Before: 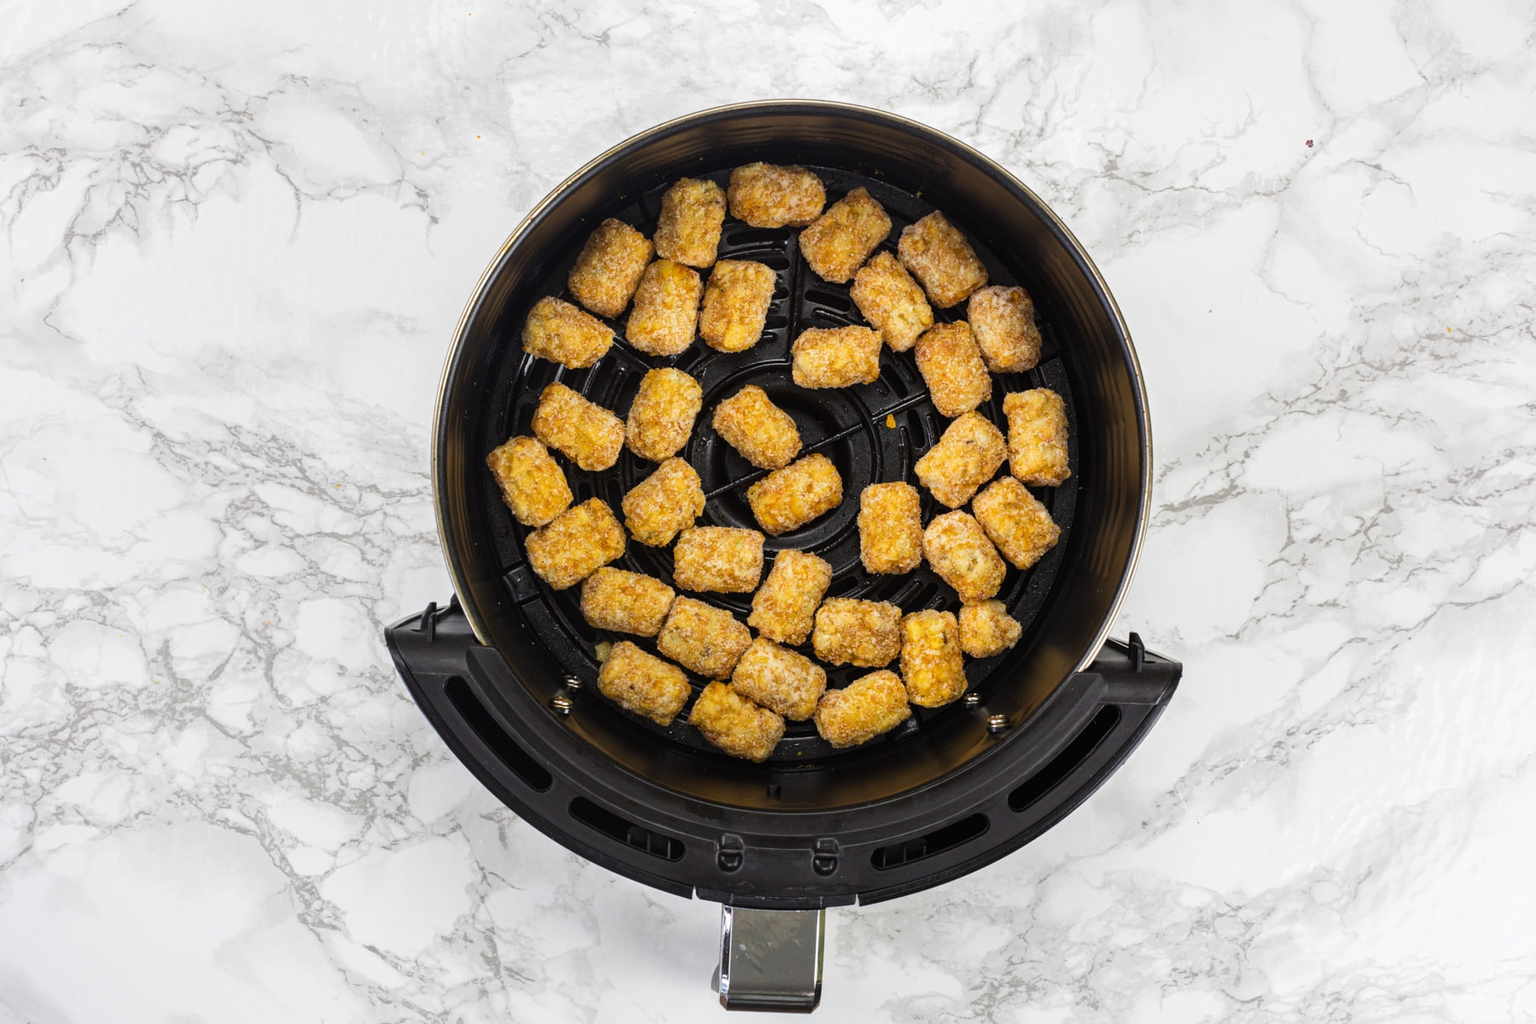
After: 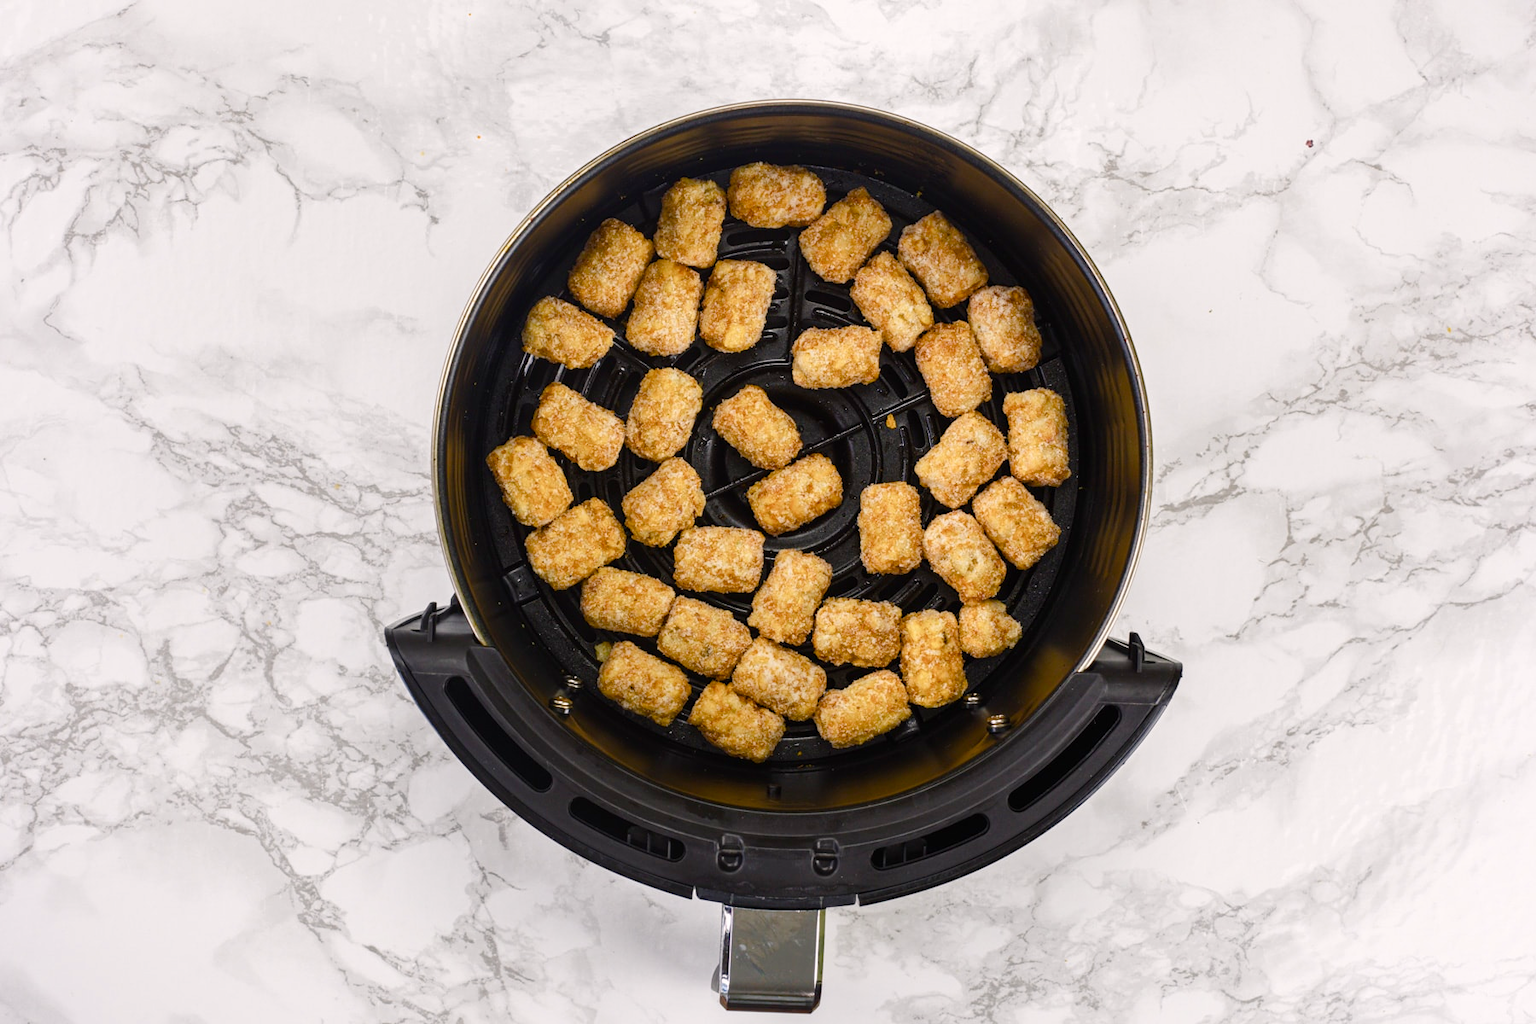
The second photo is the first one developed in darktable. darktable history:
color balance rgb: highlights gain › chroma 0.872%, highlights gain › hue 24.49°, perceptual saturation grading › global saturation 20%, perceptual saturation grading › highlights -50.092%, perceptual saturation grading › shadows 30.74%, global vibrance 20%
